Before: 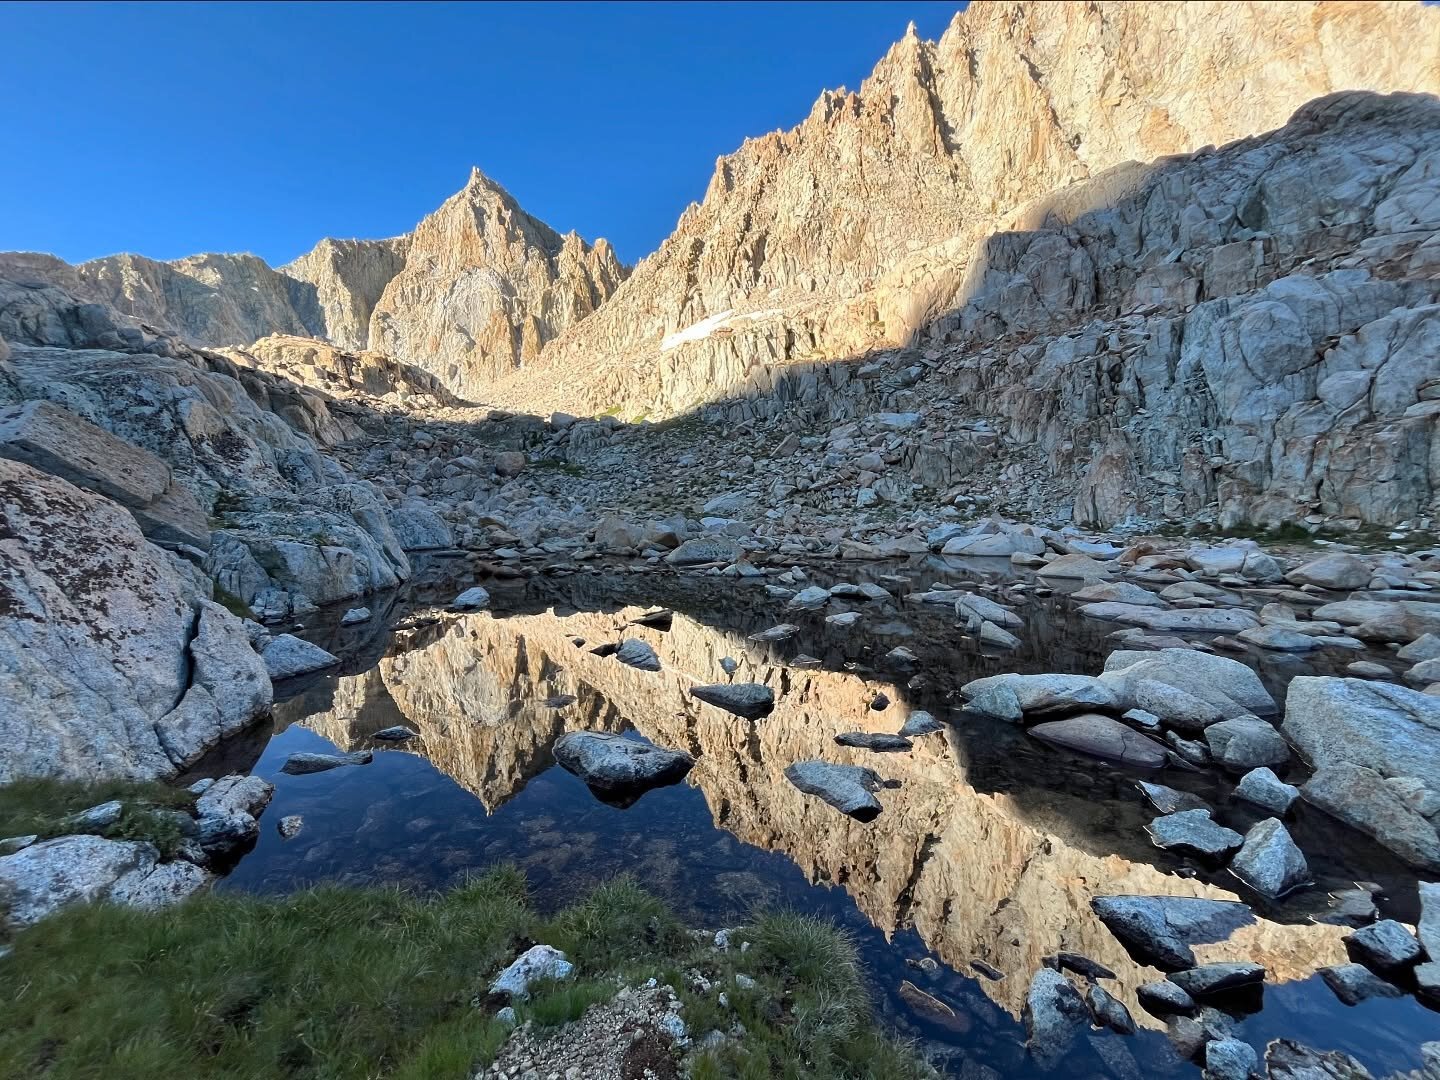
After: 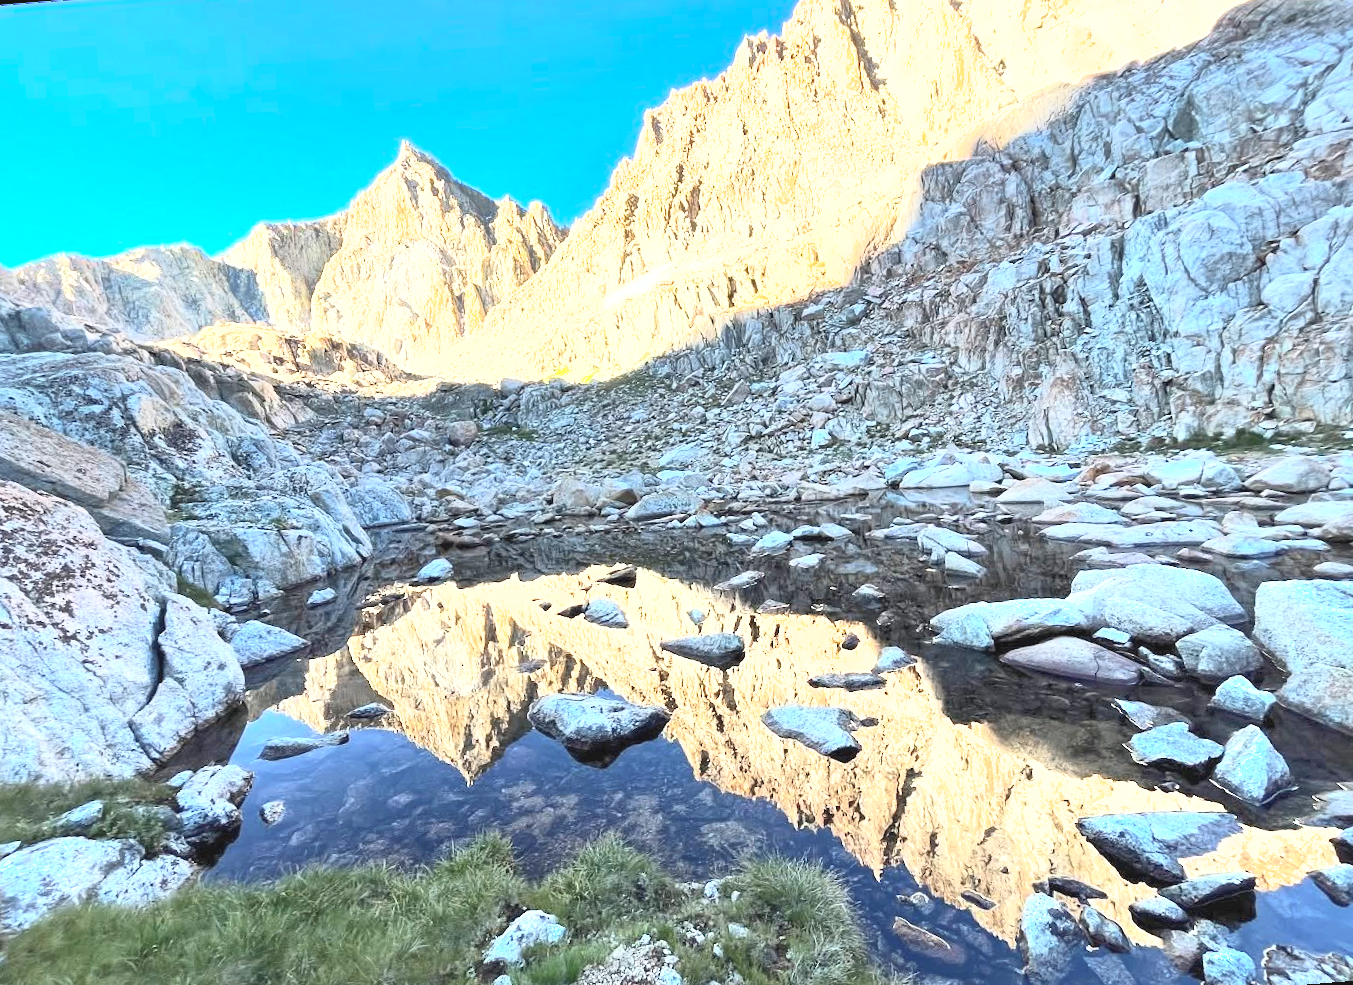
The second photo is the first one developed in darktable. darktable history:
rotate and perspective: rotation -4.57°, crop left 0.054, crop right 0.944, crop top 0.087, crop bottom 0.914
shadows and highlights: on, module defaults
exposure: black level correction 0, exposure 1.1 EV, compensate exposure bias true, compensate highlight preservation false
contrast brightness saturation: contrast 0.39, brightness 0.53
